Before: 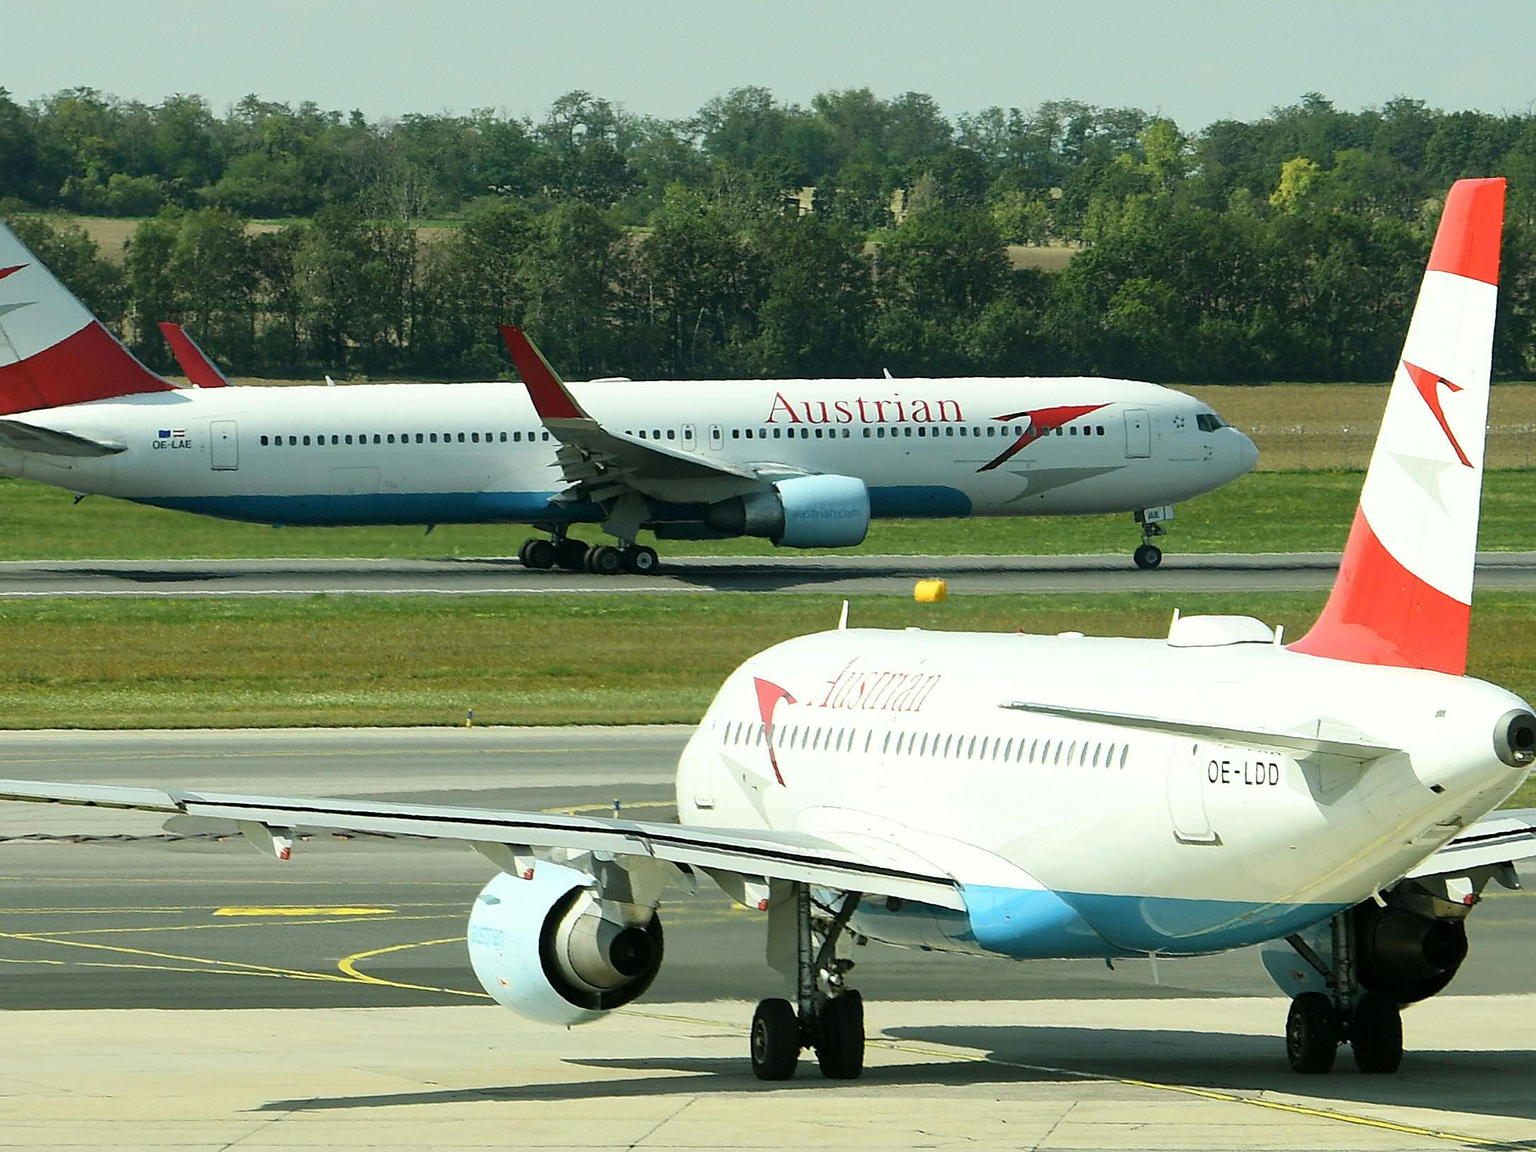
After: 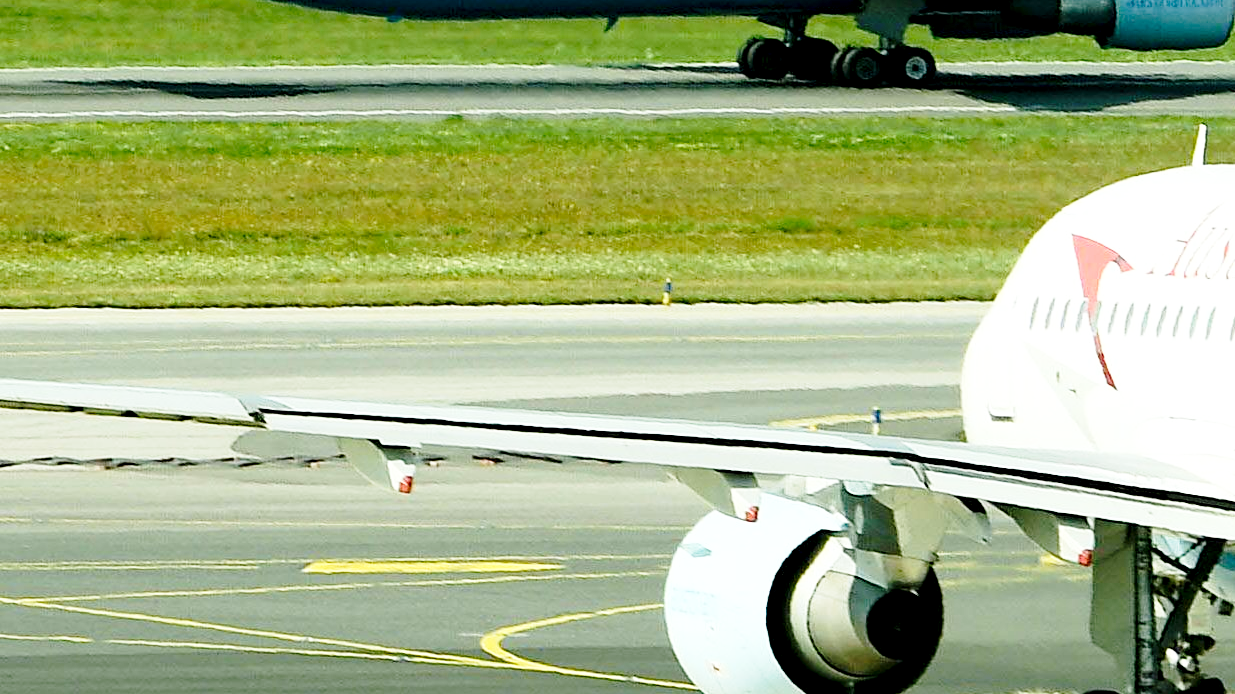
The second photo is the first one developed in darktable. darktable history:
base curve: curves: ch0 [(0, 0) (0.028, 0.03) (0.121, 0.232) (0.46, 0.748) (0.859, 0.968) (1, 1)], preserve colors none
exposure: black level correction 0.009, exposure 0.109 EV, compensate highlight preservation false
crop: top 44.513%, right 43.432%, bottom 13.11%
